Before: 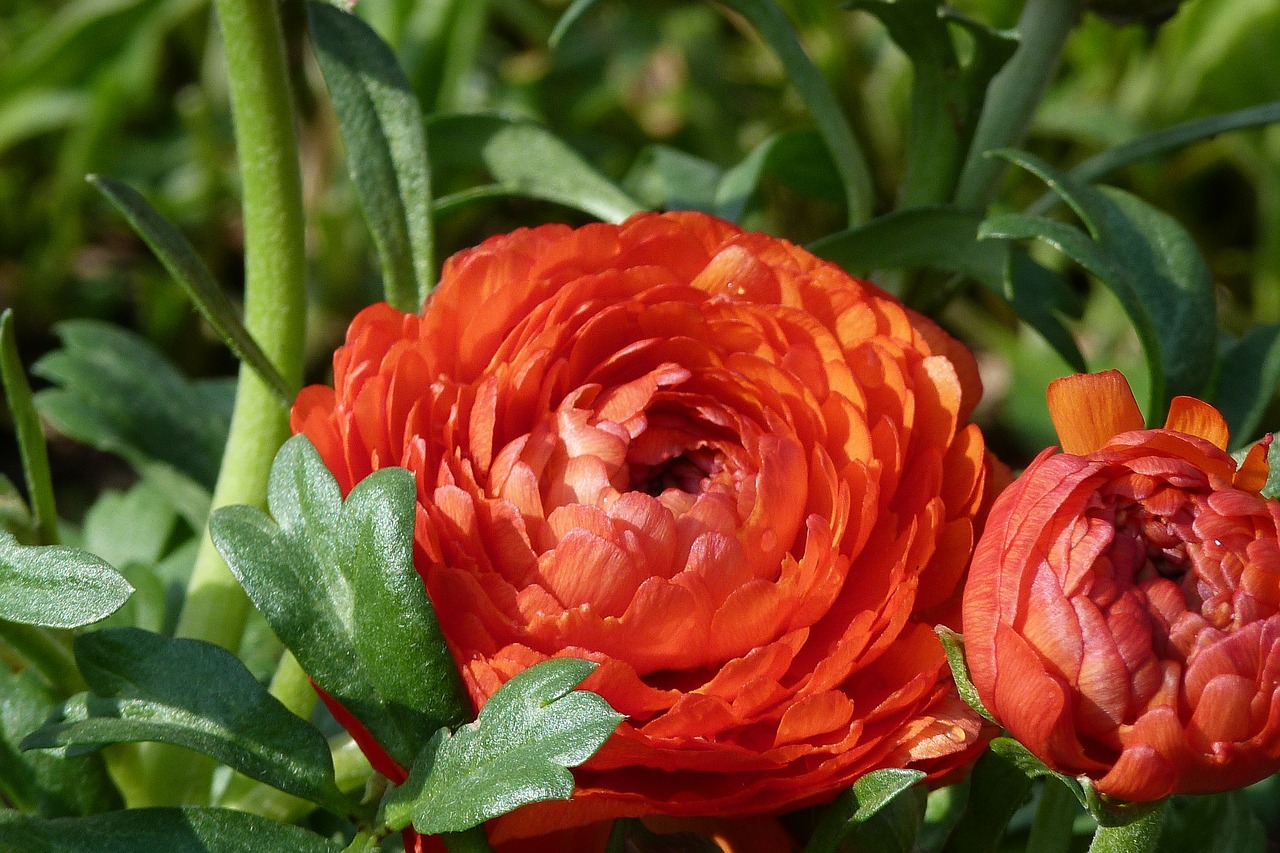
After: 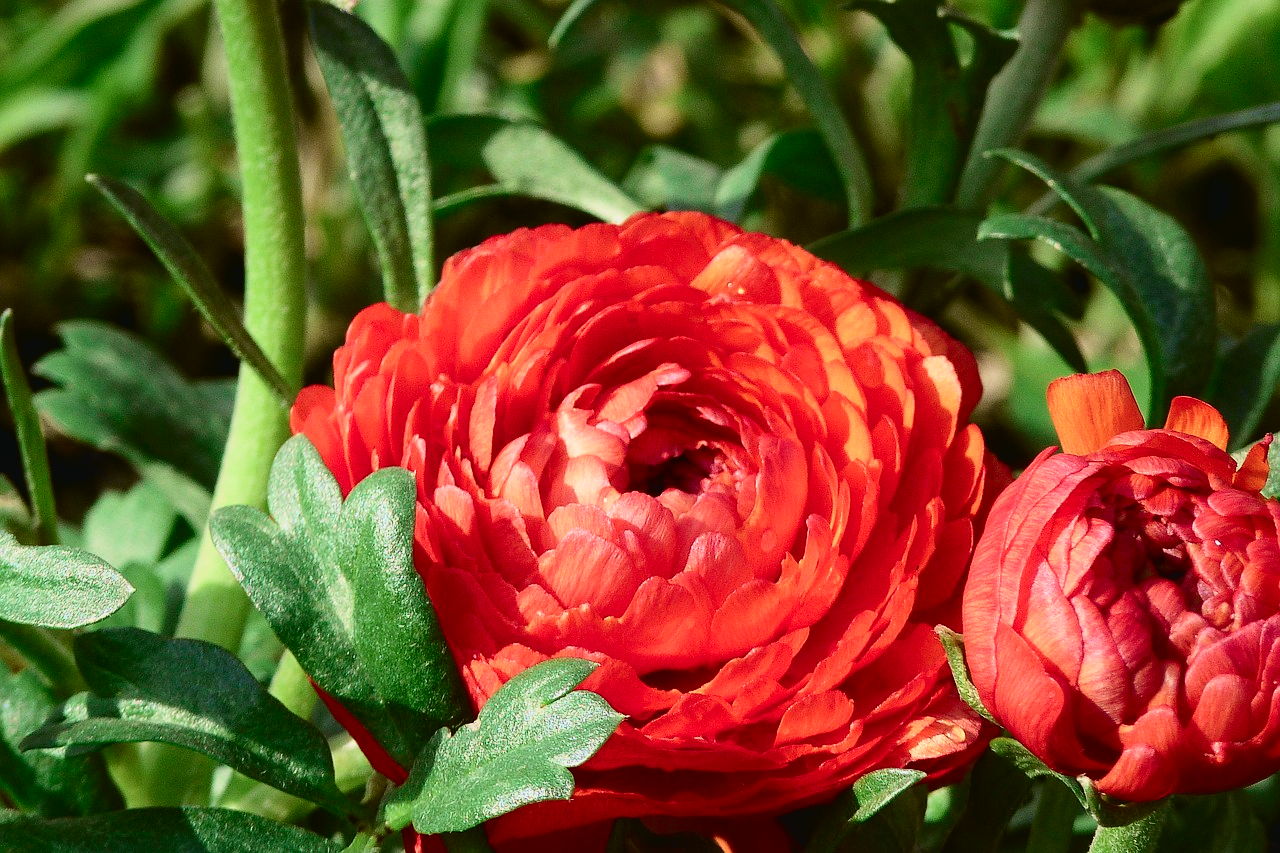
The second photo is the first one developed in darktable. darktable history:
tone curve: curves: ch0 [(0, 0.026) (0.058, 0.036) (0.246, 0.214) (0.437, 0.498) (0.55, 0.644) (0.657, 0.767) (0.822, 0.9) (1, 0.961)]; ch1 [(0, 0) (0.346, 0.307) (0.408, 0.369) (0.453, 0.457) (0.476, 0.489) (0.502, 0.498) (0.521, 0.515) (0.537, 0.531) (0.612, 0.641) (0.676, 0.728) (1, 1)]; ch2 [(0, 0) (0.346, 0.34) (0.434, 0.46) (0.485, 0.494) (0.5, 0.494) (0.511, 0.508) (0.537, 0.564) (0.579, 0.599) (0.663, 0.67) (1, 1)], color space Lab, independent channels, preserve colors none
